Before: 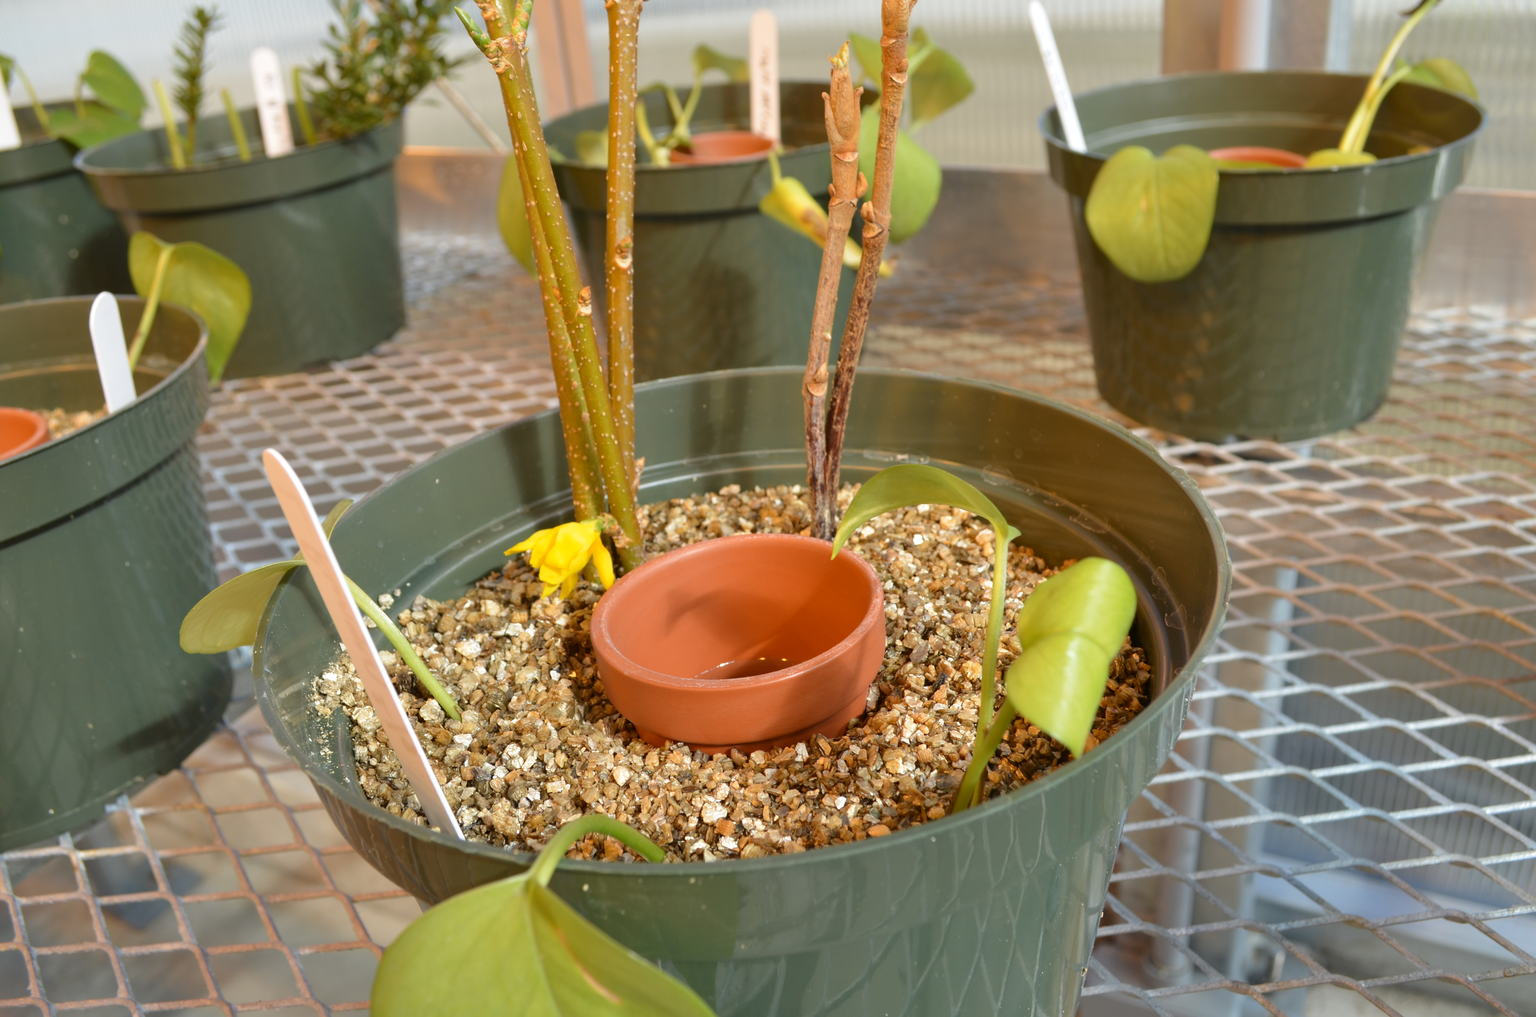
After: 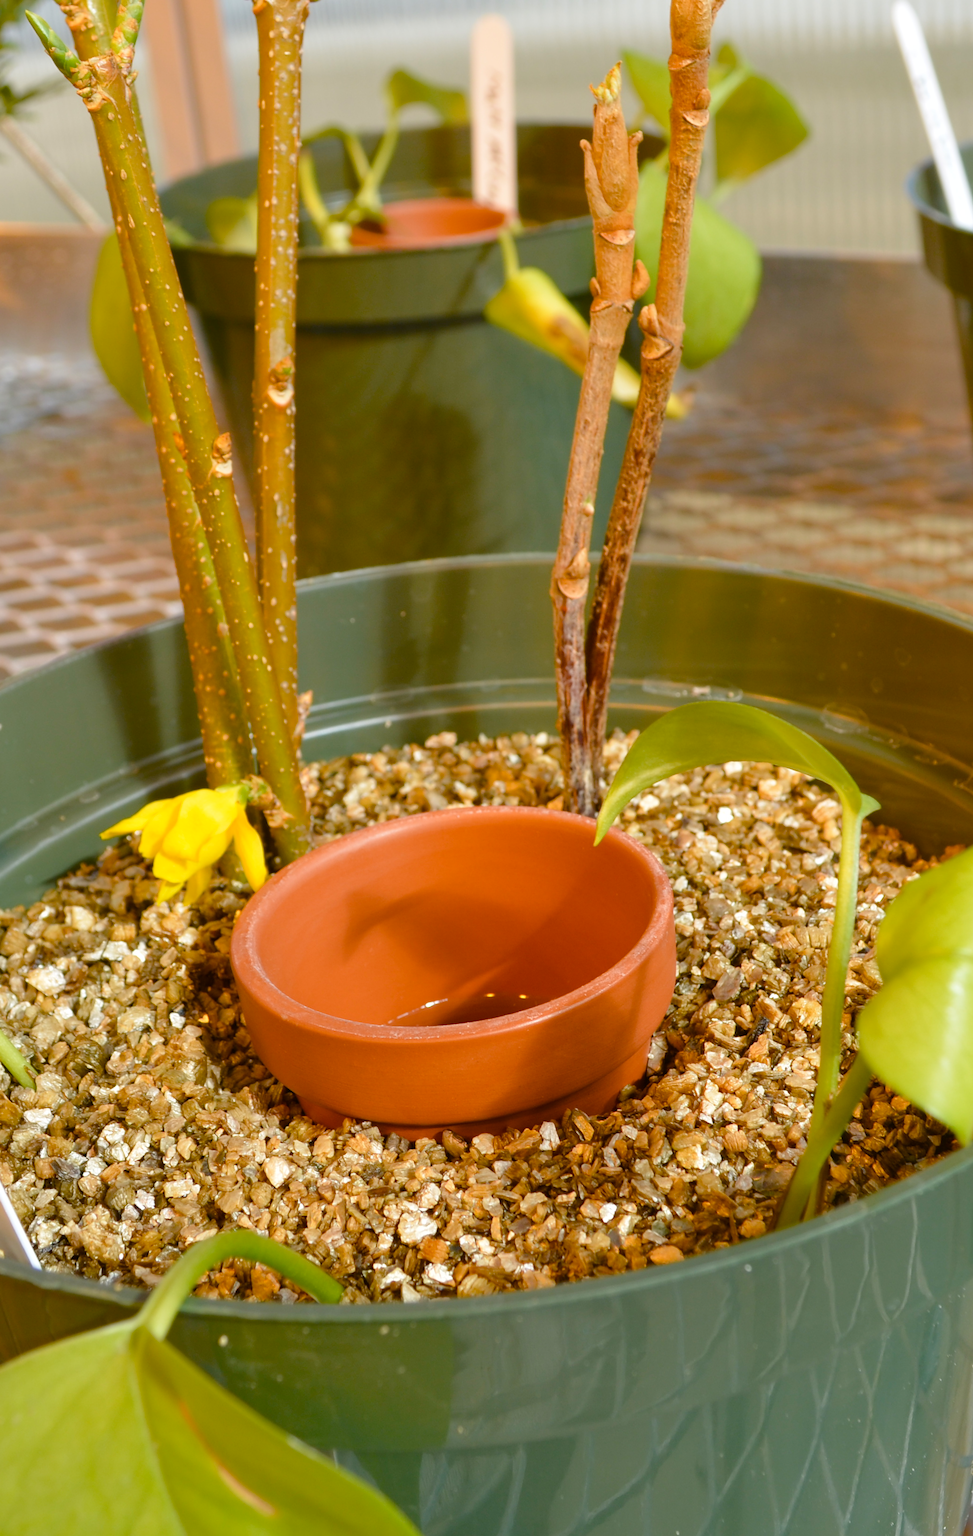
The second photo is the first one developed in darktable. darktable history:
color balance rgb: perceptual saturation grading › global saturation 40.689%, perceptual saturation grading › highlights -50.53%, perceptual saturation grading › shadows 31.139%, global vibrance 28.401%
crop: left 28.516%, right 29.488%
